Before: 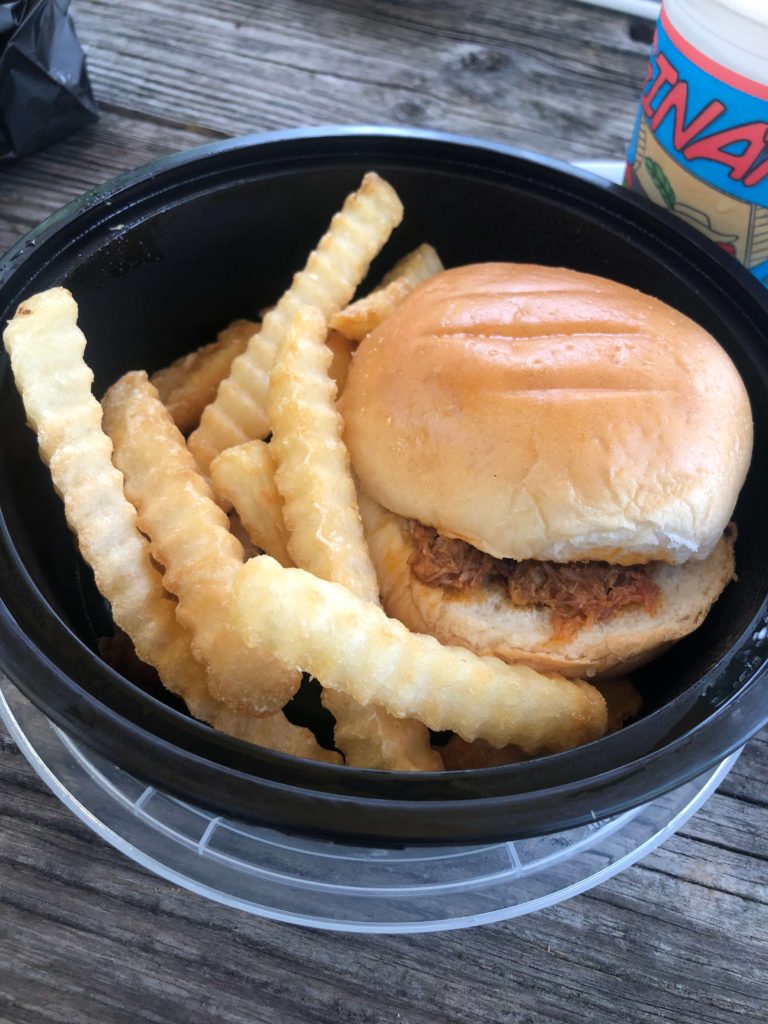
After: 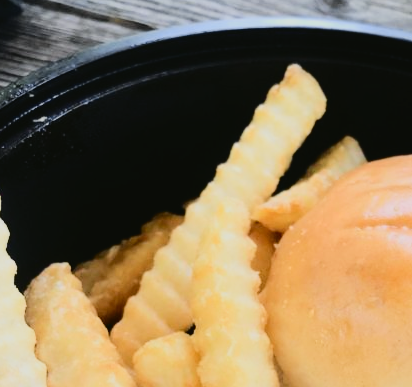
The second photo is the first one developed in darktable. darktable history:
contrast brightness saturation: contrast 0.14
filmic rgb: black relative exposure -7.65 EV, white relative exposure 4.56 EV, hardness 3.61
crop: left 10.121%, top 10.631%, right 36.218%, bottom 51.526%
tone curve: curves: ch0 [(0, 0.03) (0.113, 0.087) (0.207, 0.184) (0.515, 0.612) (0.712, 0.793) (1, 0.946)]; ch1 [(0, 0) (0.172, 0.123) (0.317, 0.279) (0.407, 0.401) (0.476, 0.482) (0.505, 0.499) (0.534, 0.534) (0.632, 0.645) (0.726, 0.745) (1, 1)]; ch2 [(0, 0) (0.411, 0.424) (0.476, 0.492) (0.521, 0.524) (0.541, 0.559) (0.65, 0.699) (1, 1)], color space Lab, independent channels, preserve colors none
